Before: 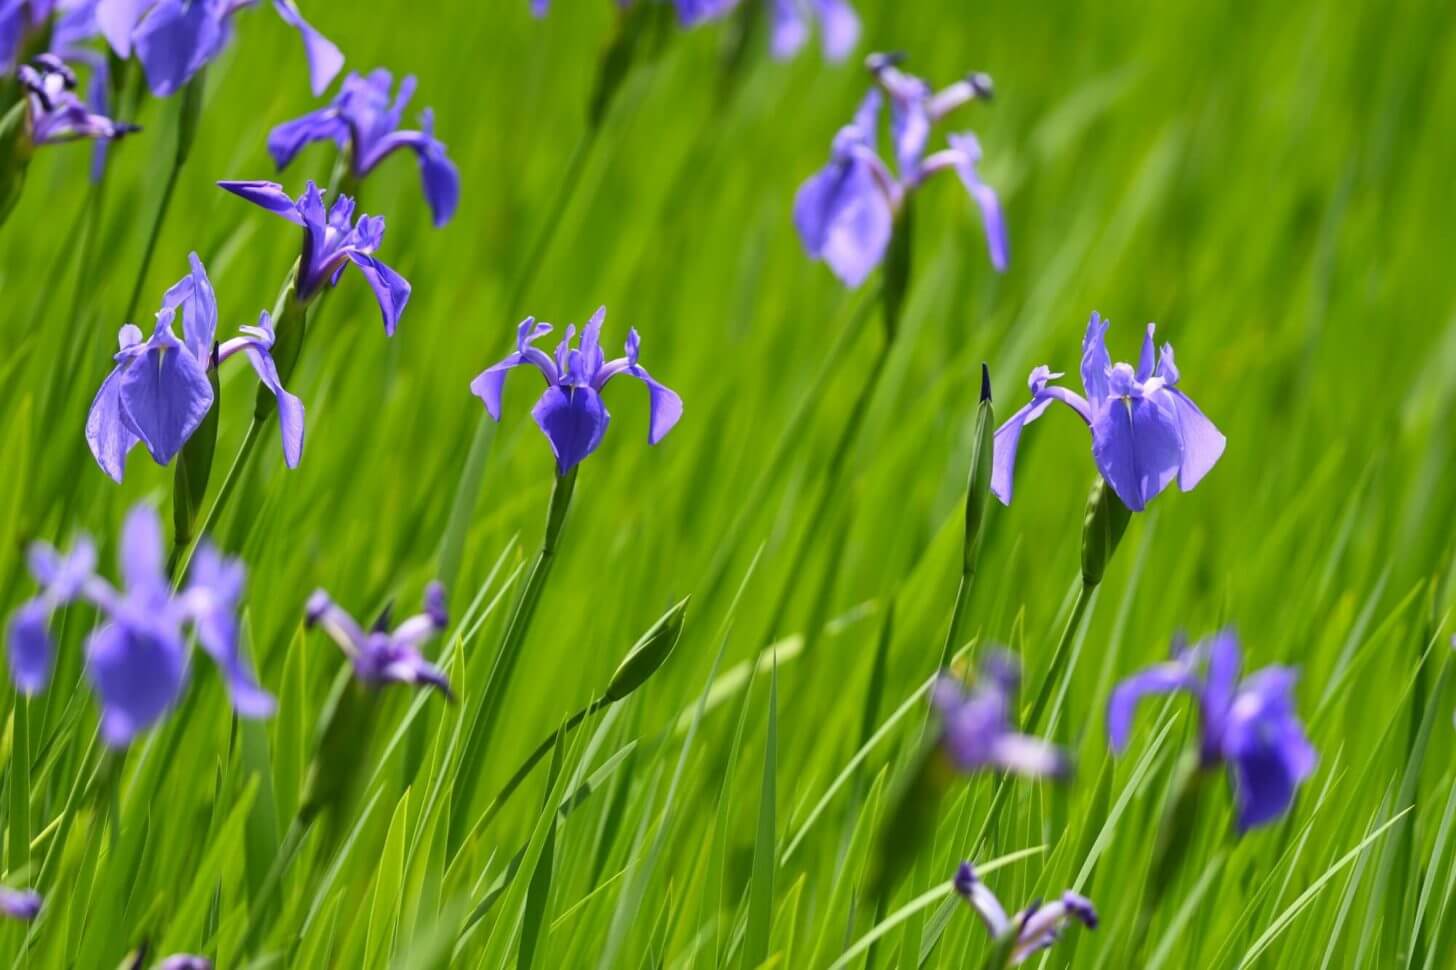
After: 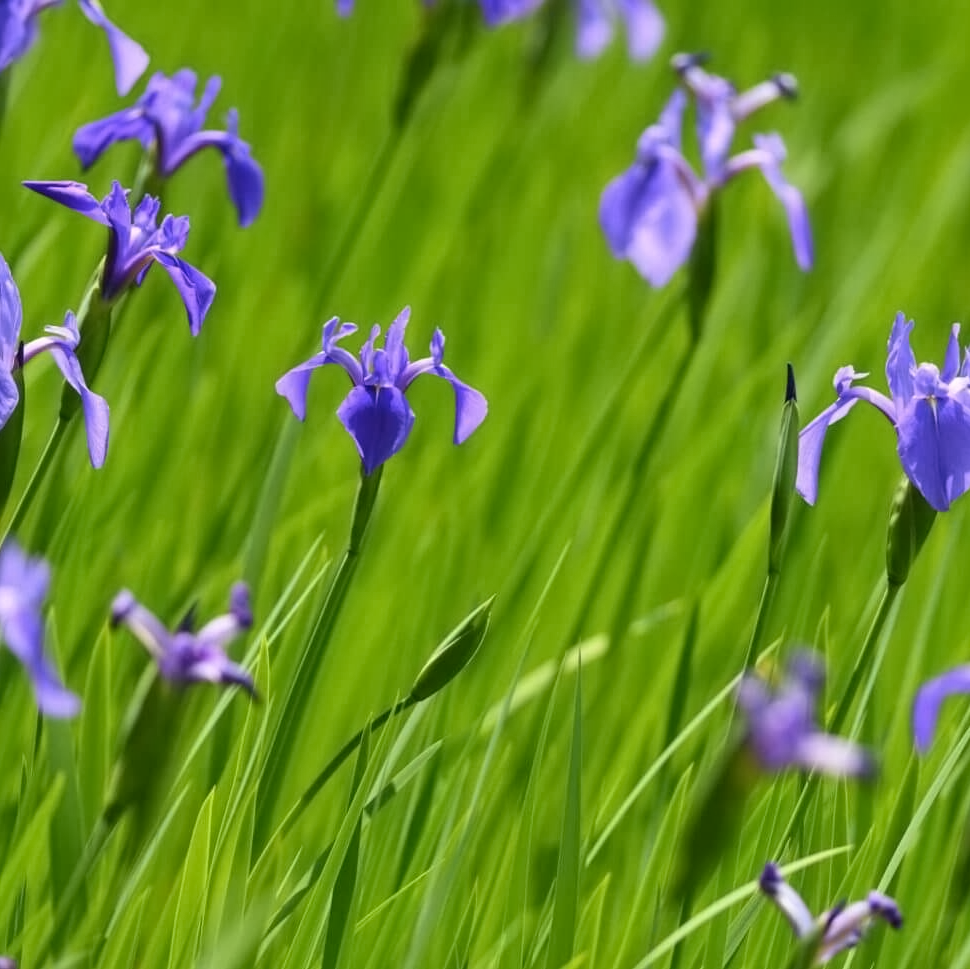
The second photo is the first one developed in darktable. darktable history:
contrast equalizer: y [[0.5 ×6], [0.5 ×6], [0.5 ×6], [0 ×6], [0, 0.039, 0.251, 0.29, 0.293, 0.292]]
crop and rotate: left 13.409%, right 19.924%
